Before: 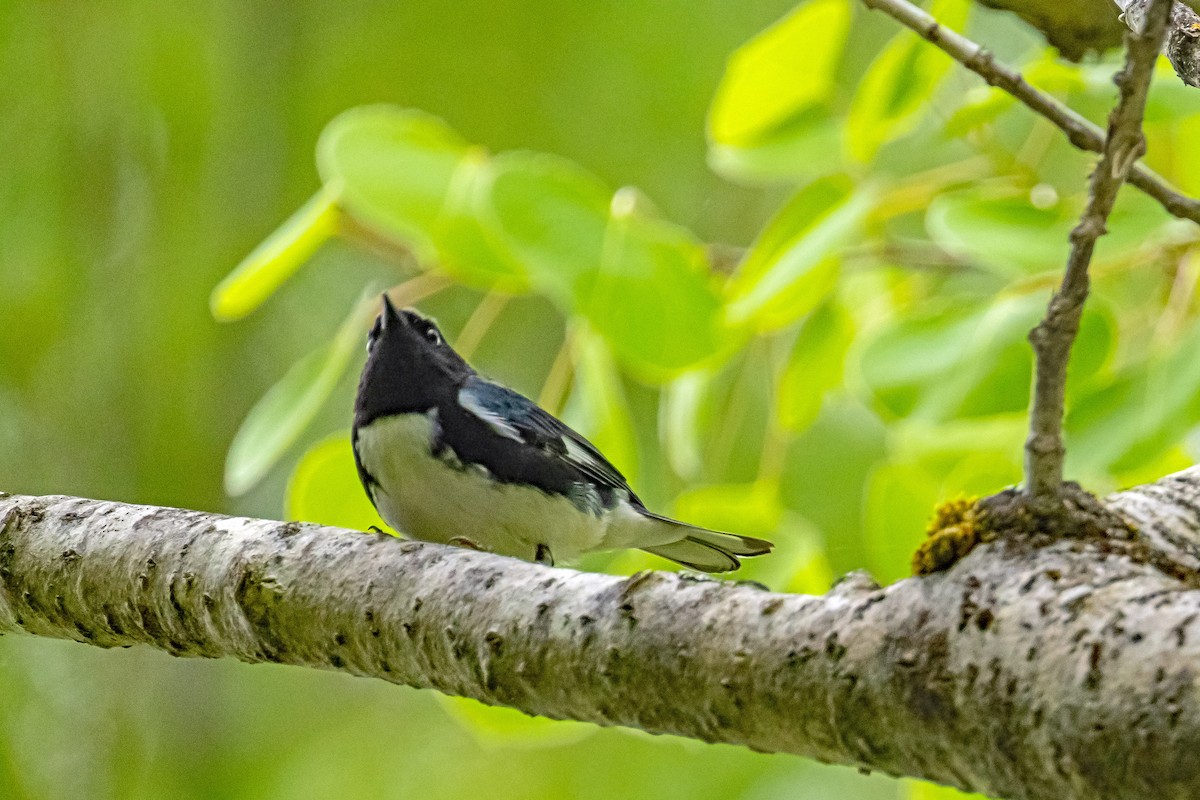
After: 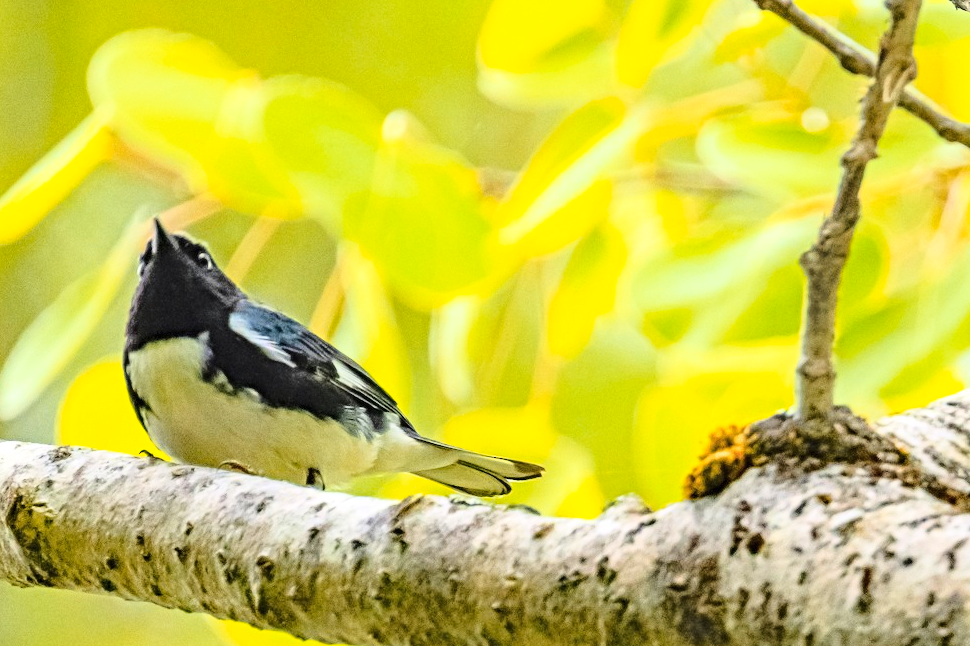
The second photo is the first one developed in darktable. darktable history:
color zones: curves: ch1 [(0.309, 0.524) (0.41, 0.329) (0.508, 0.509)]; ch2 [(0.25, 0.457) (0.75, 0.5)]
crop: left 19.159%, top 9.58%, bottom 9.58%
base curve: curves: ch0 [(0, 0) (0.032, 0.037) (0.105, 0.228) (0.435, 0.76) (0.856, 0.983) (1, 1)]
